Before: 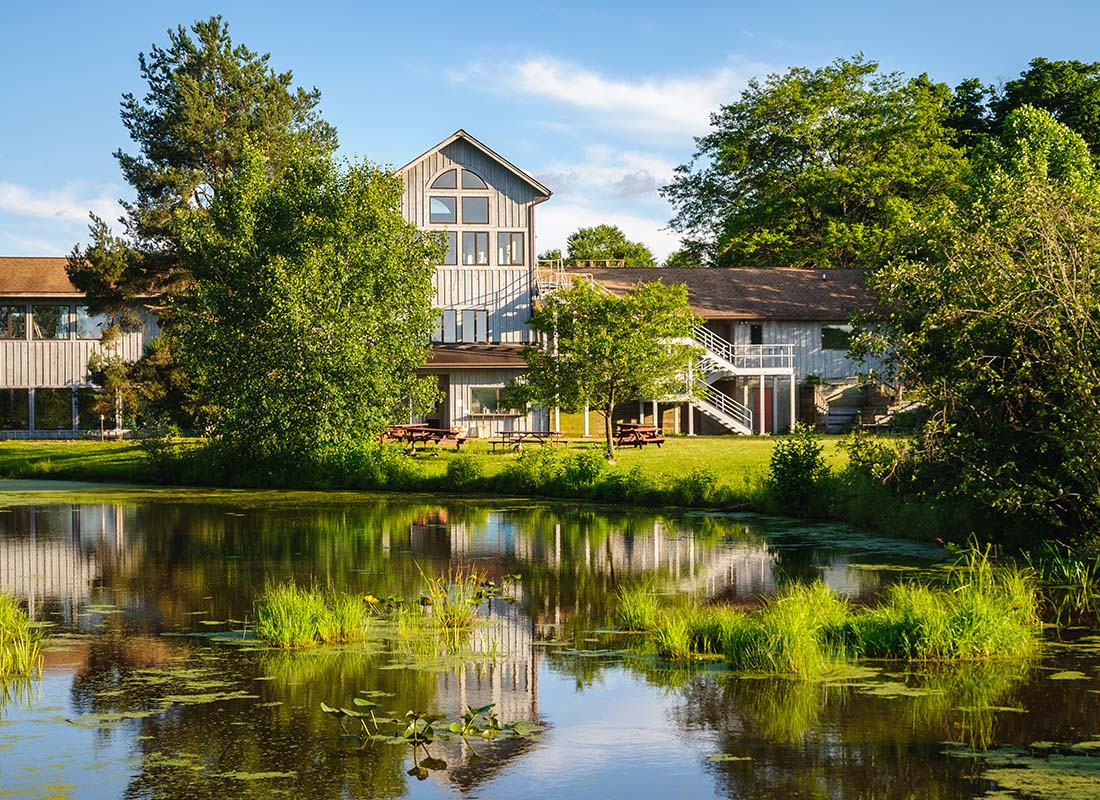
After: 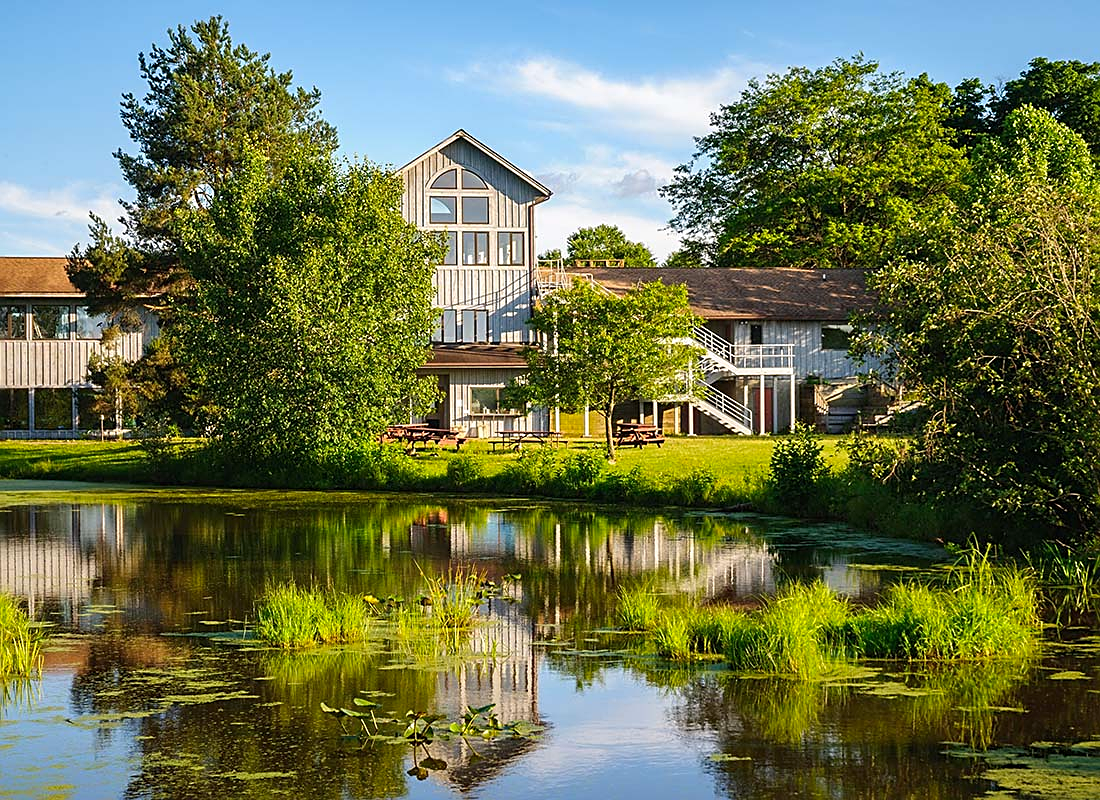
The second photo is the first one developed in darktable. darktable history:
color correction: saturation 1.11
sharpen: on, module defaults
